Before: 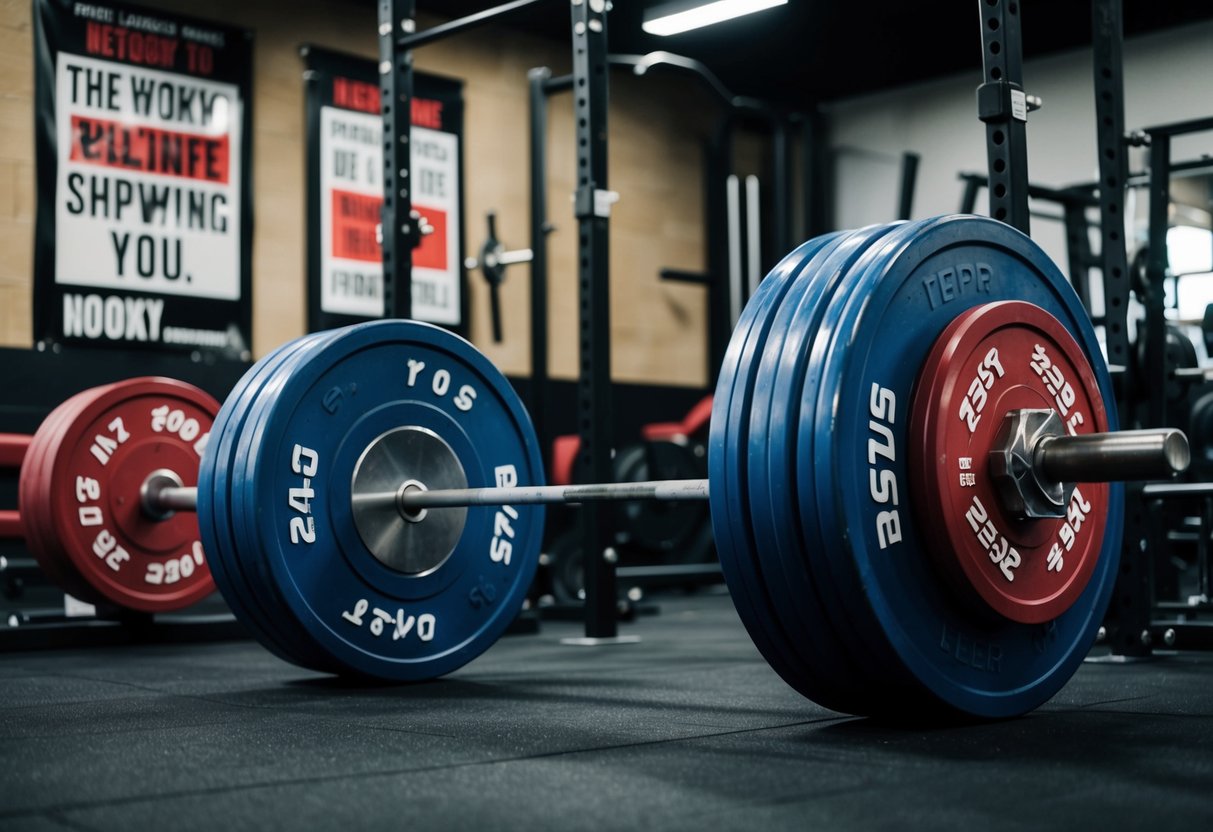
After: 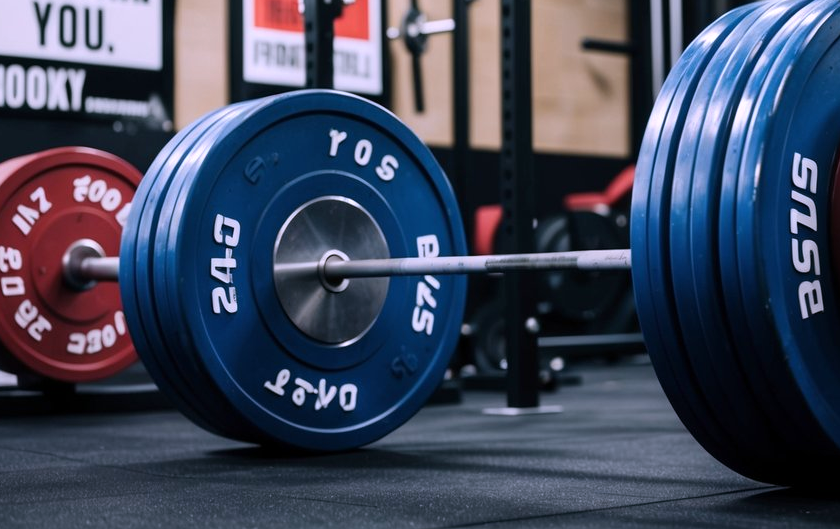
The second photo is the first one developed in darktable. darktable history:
crop: left 6.488%, top 27.668%, right 24.183%, bottom 8.656%
white balance: red 1.042, blue 1.17
